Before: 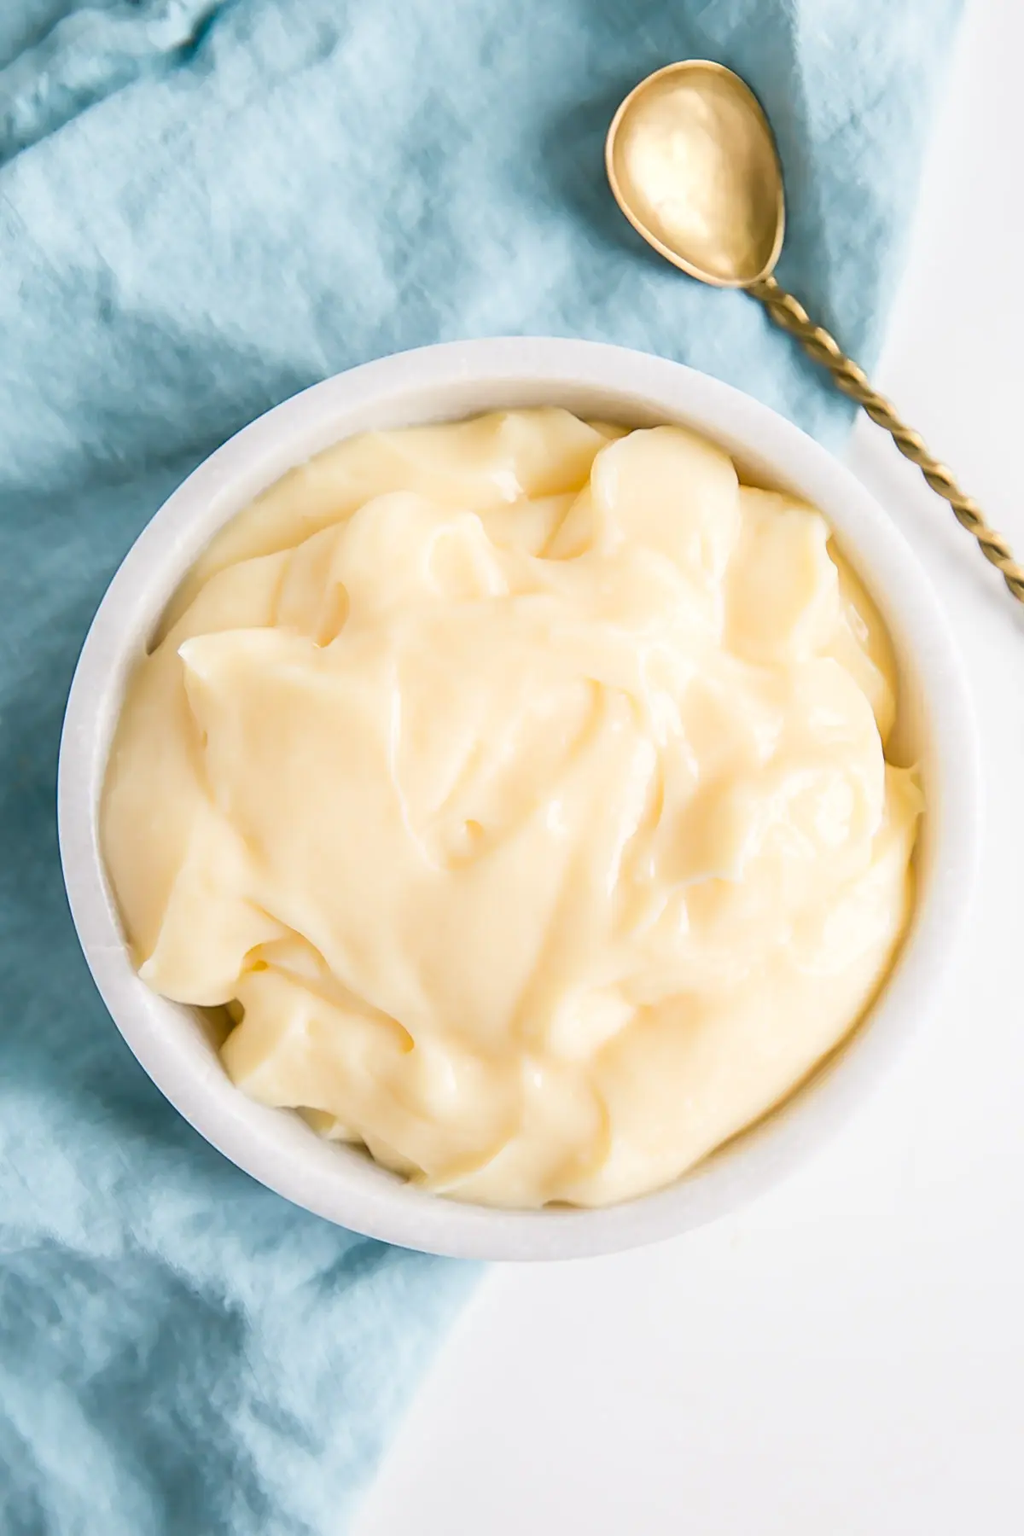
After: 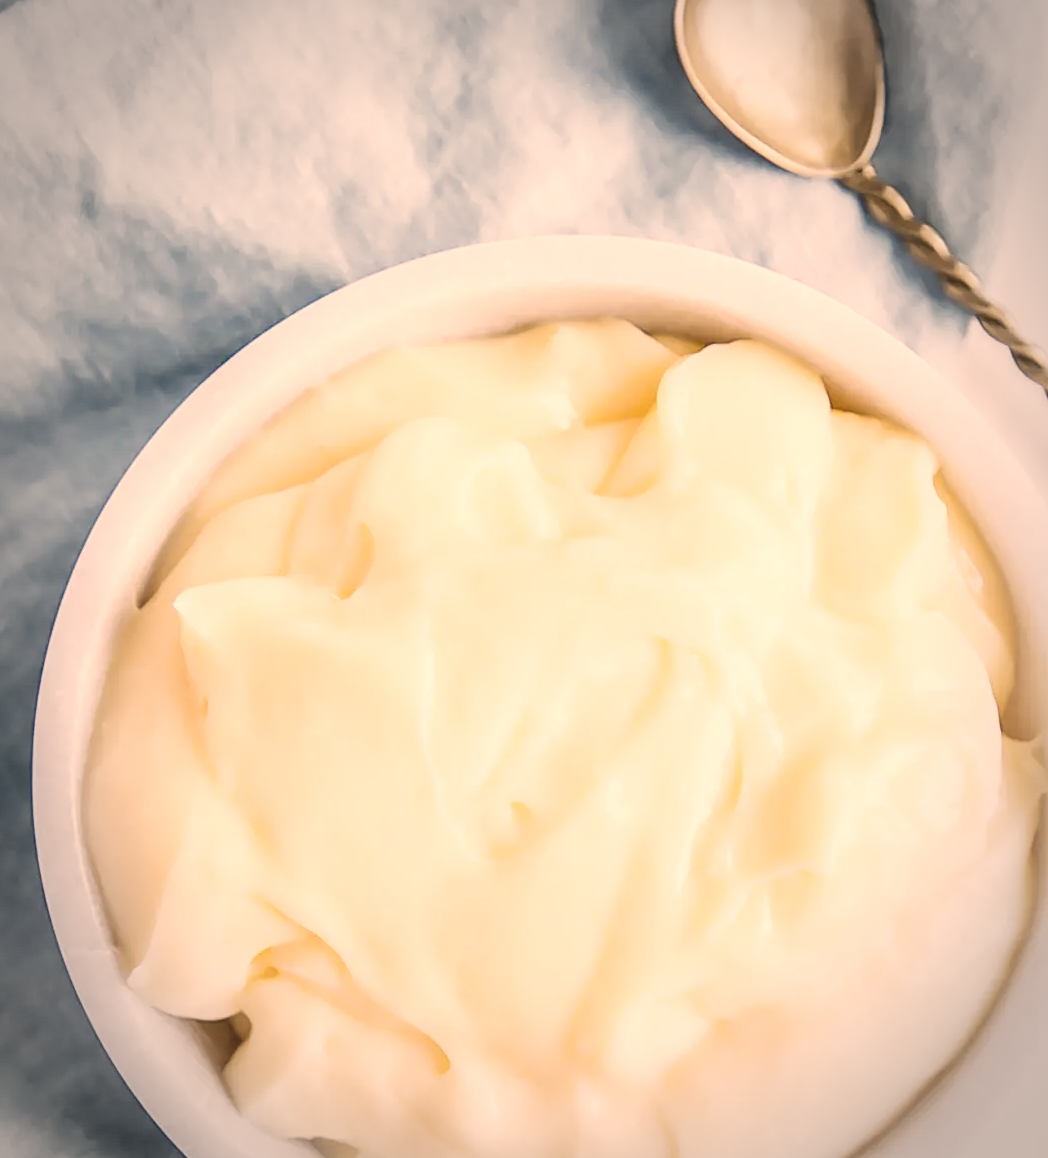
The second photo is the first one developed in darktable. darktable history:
local contrast: on, module defaults
tone curve: curves: ch0 [(0, 0) (0.004, 0.001) (0.133, 0.151) (0.325, 0.399) (0.475, 0.579) (0.832, 0.902) (1, 1)], preserve colors none
crop: left 2.982%, top 8.875%, right 9.674%, bottom 26.771%
color correction: highlights a* 20.1, highlights b* 27.16, shadows a* 3.5, shadows b* -17.55, saturation 0.722
vignetting: fall-off start 67.56%, fall-off radius 66.67%, automatic ratio true, dithering 8-bit output
